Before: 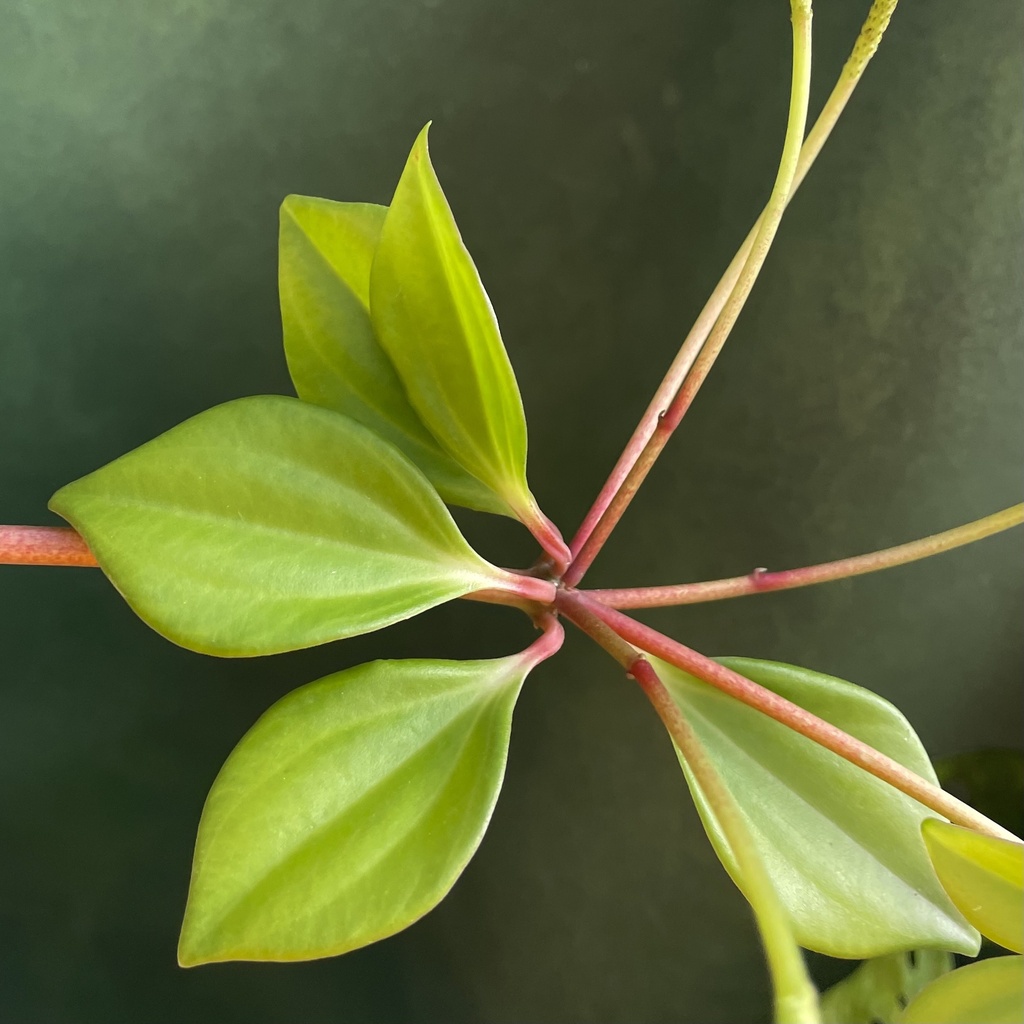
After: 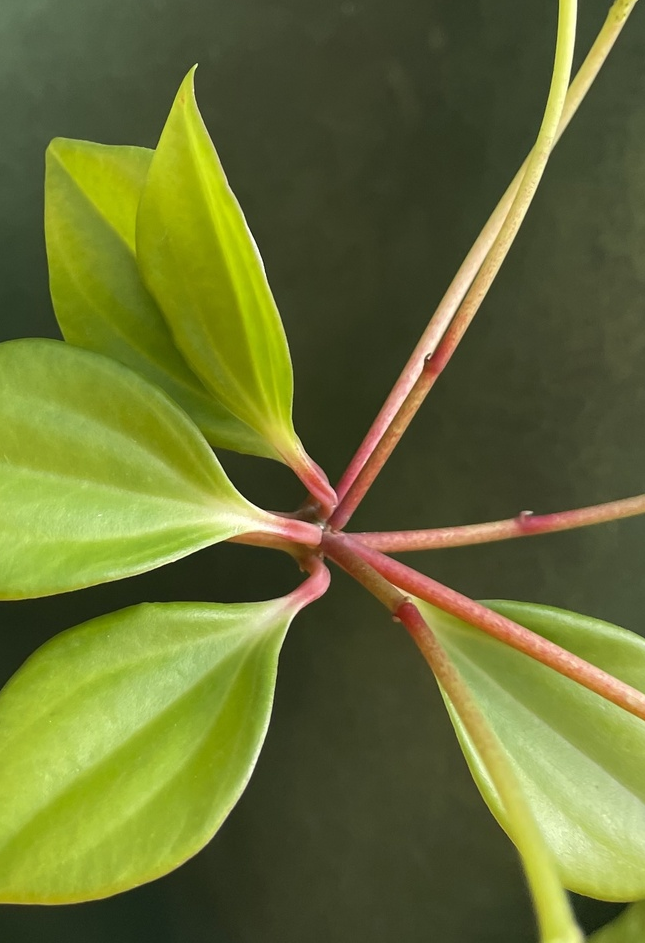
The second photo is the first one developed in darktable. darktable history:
crop and rotate: left 22.906%, top 5.622%, right 14.072%, bottom 2.286%
